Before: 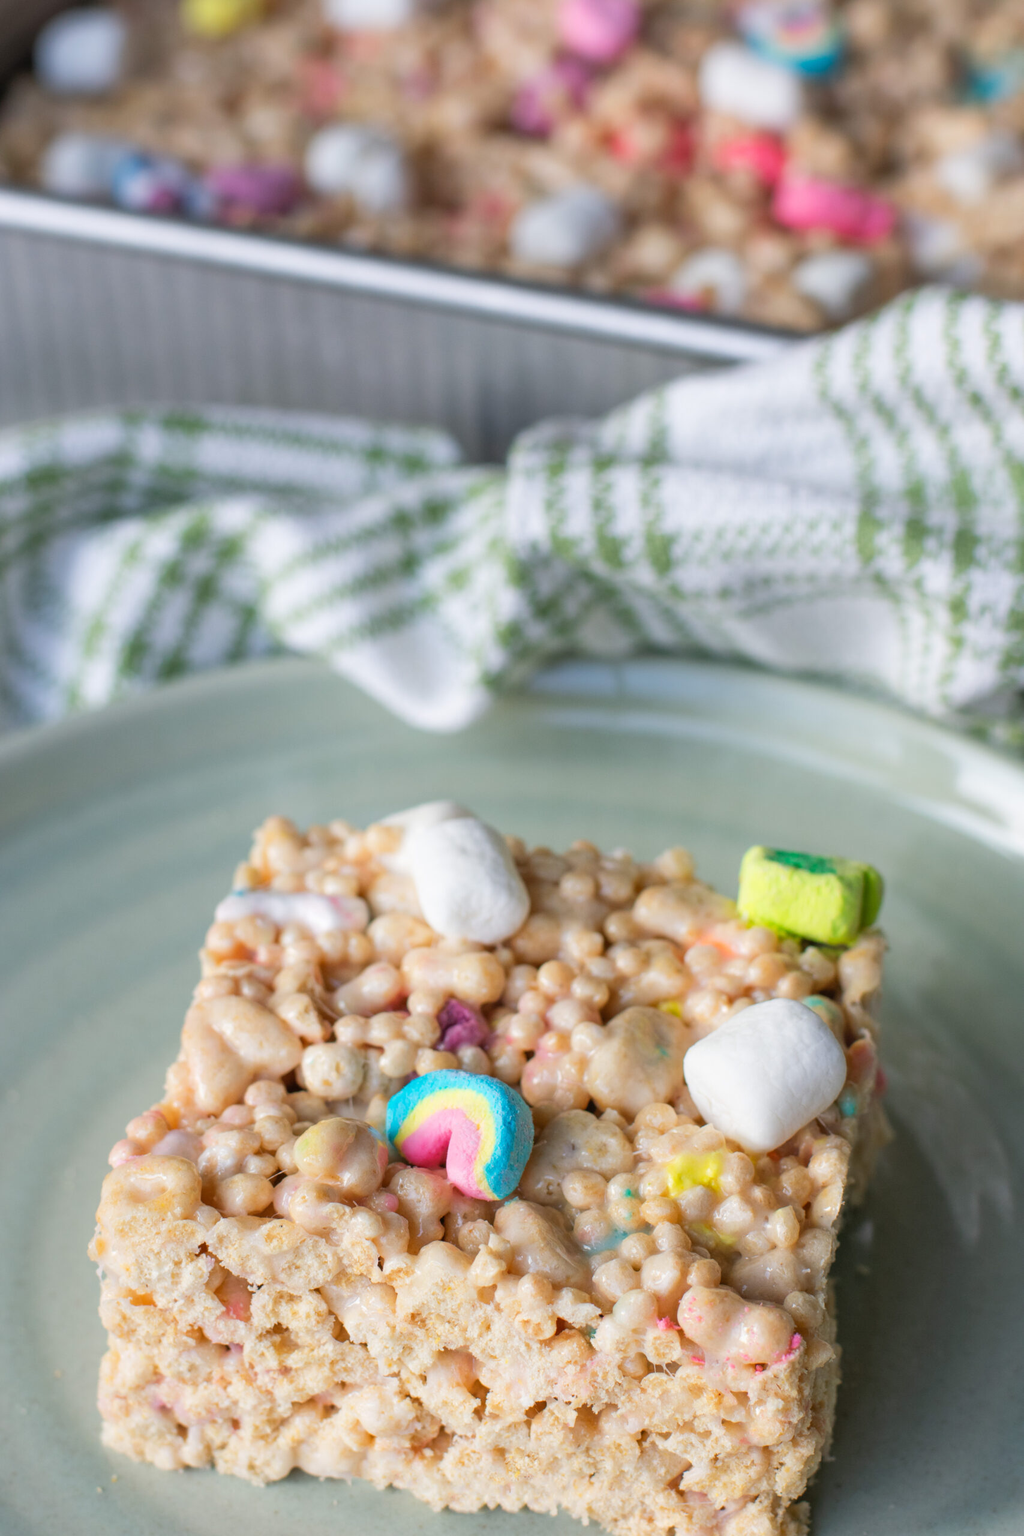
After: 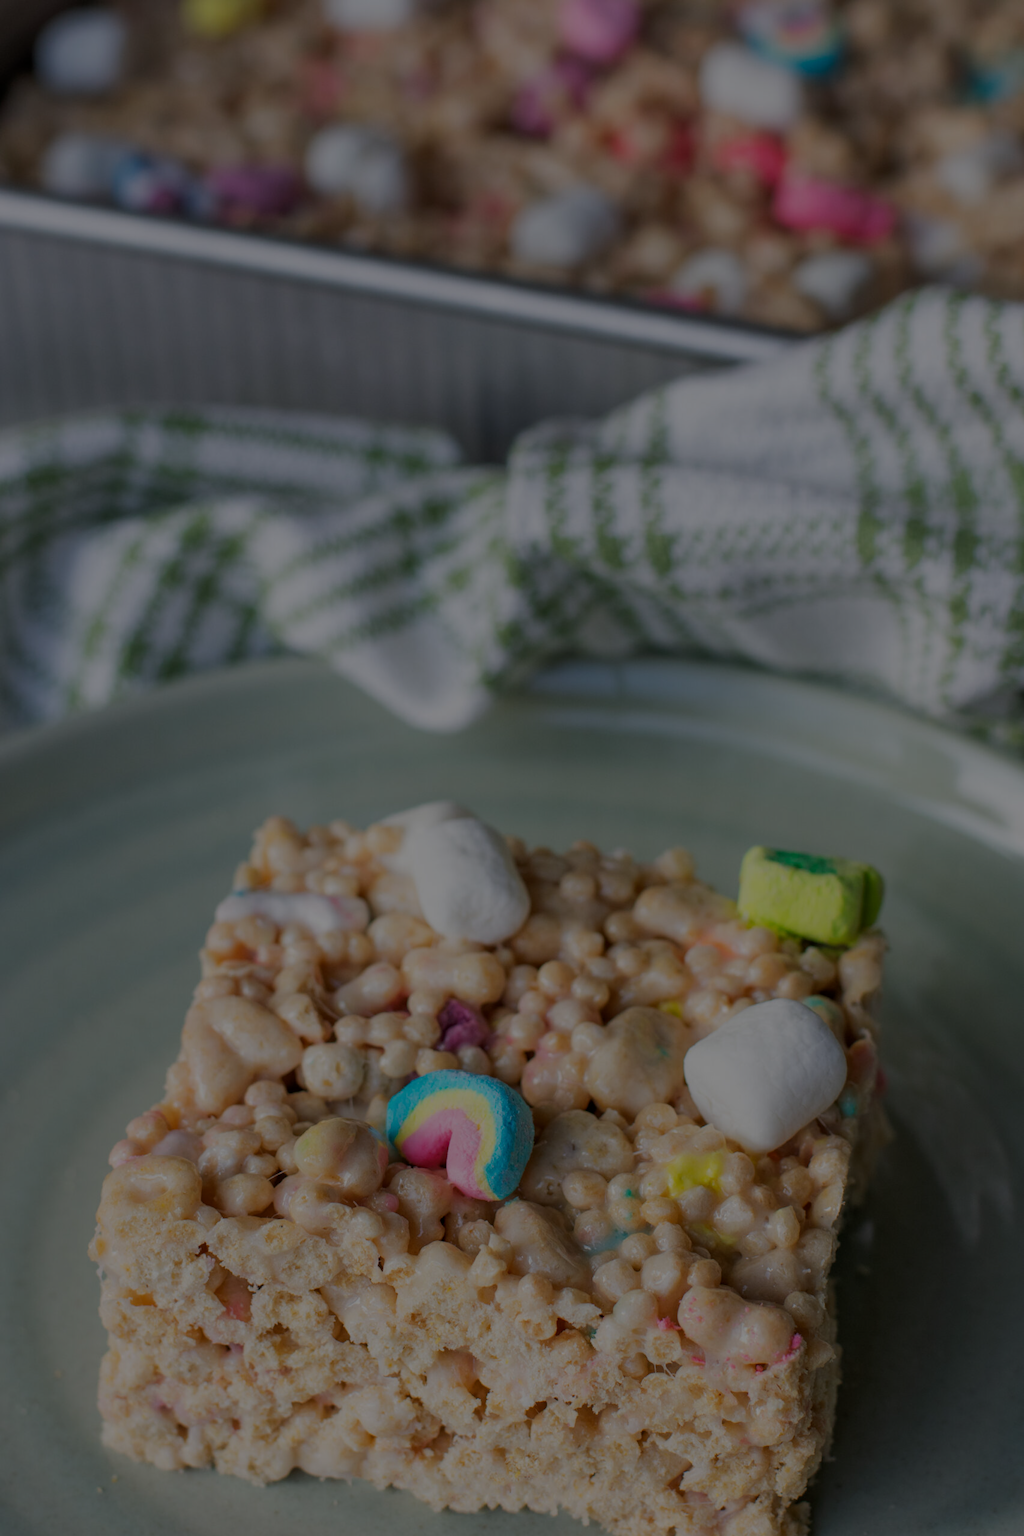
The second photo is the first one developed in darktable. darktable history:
local contrast: detail 110%
exposure: exposure -2.002 EV, compensate highlight preservation false
